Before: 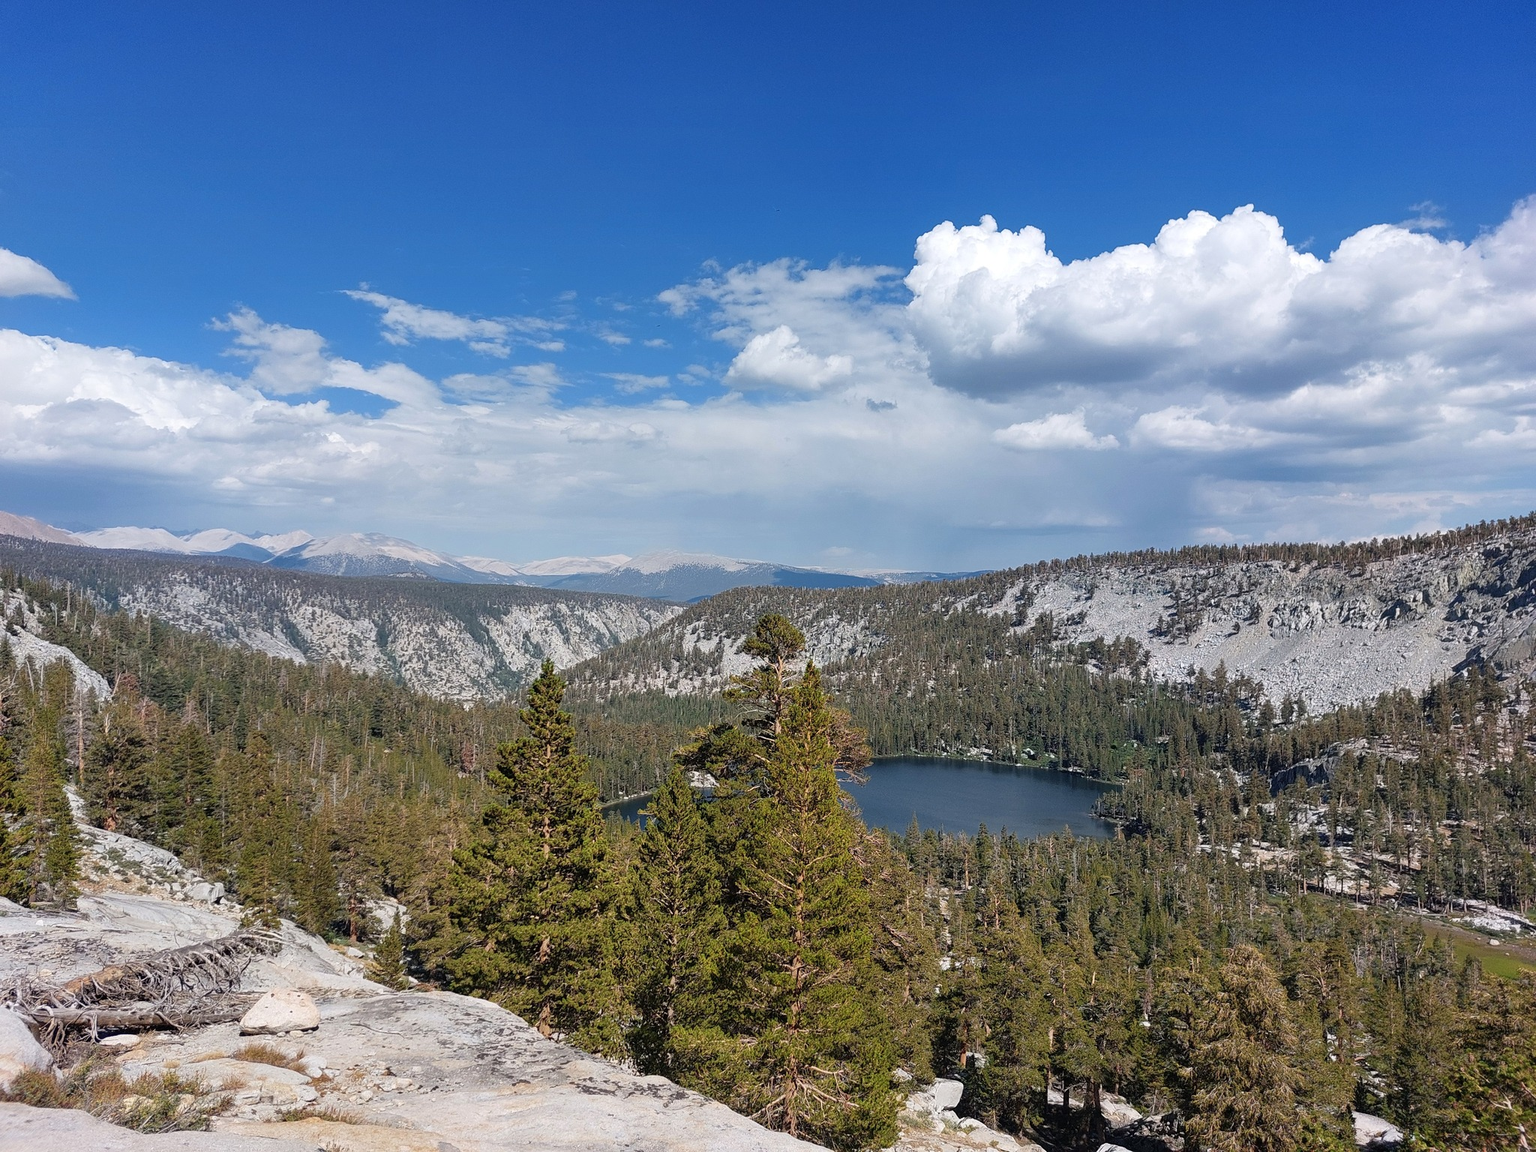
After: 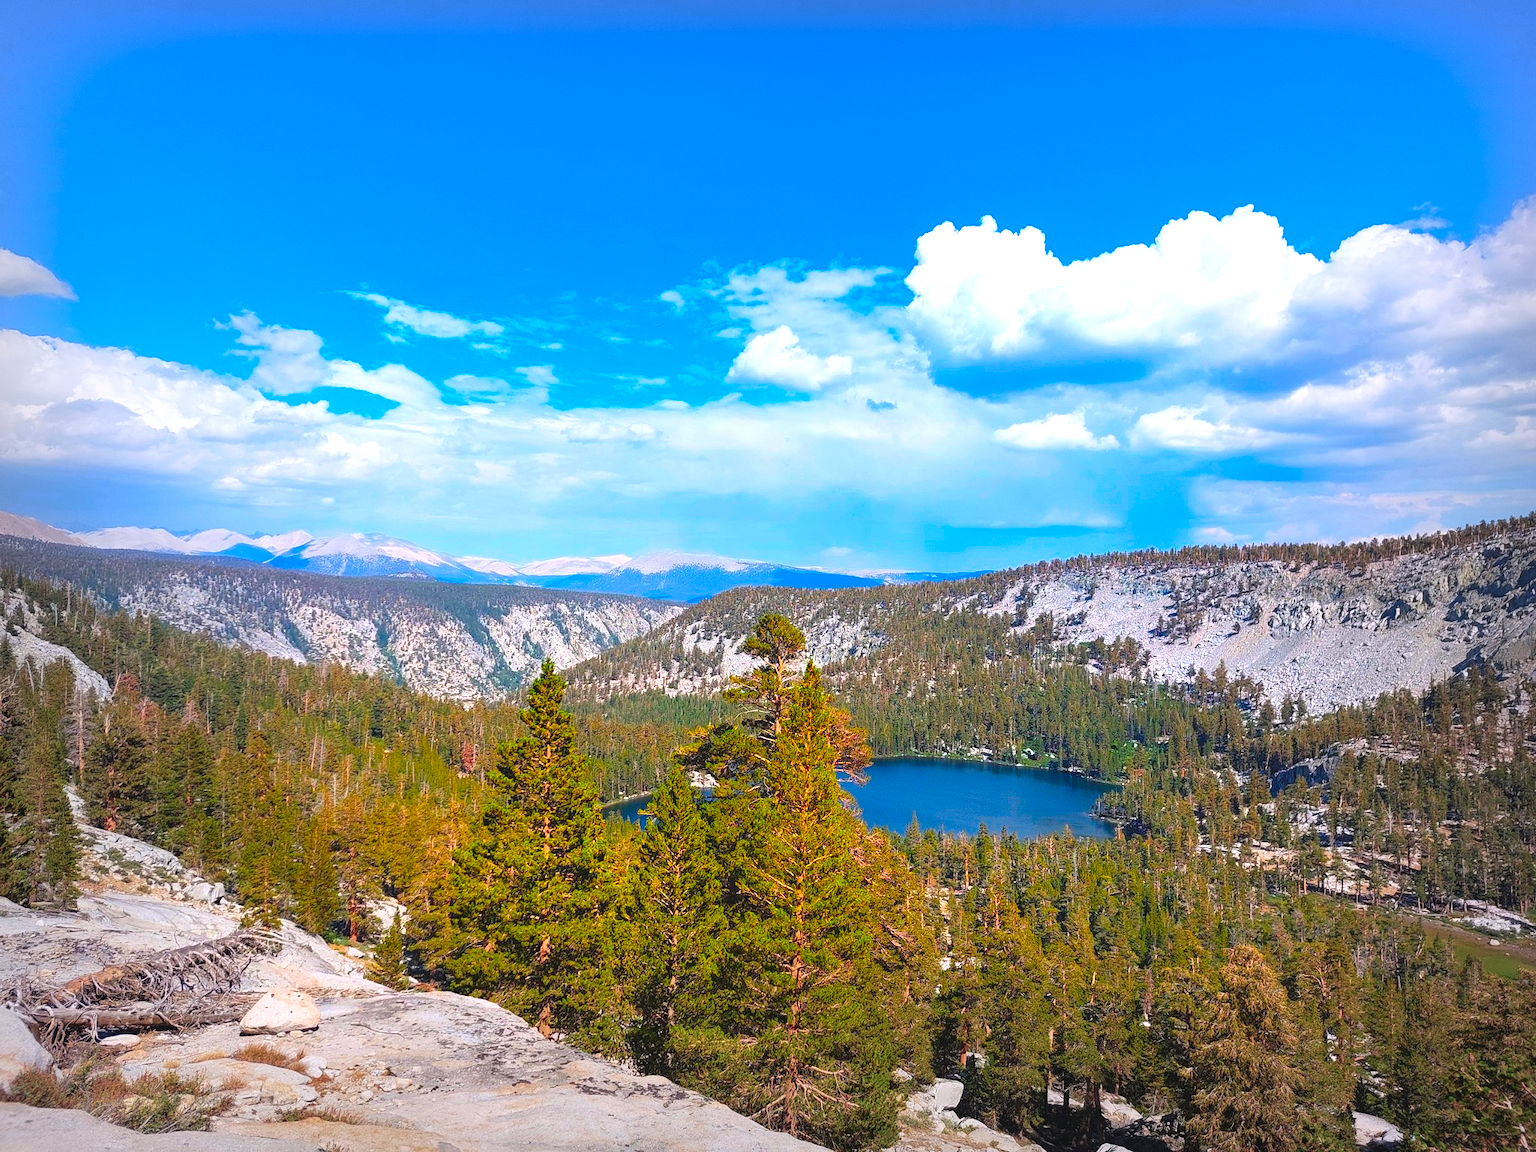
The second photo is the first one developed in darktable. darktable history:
vignetting: fall-off start 53.25%, automatic ratio true, width/height ratio 1.317, shape 0.211
exposure: black level correction -0.005, exposure 0.628 EV, compensate highlight preservation false
color correction: highlights a* 1.49, highlights b* -1.68, saturation 2.51
